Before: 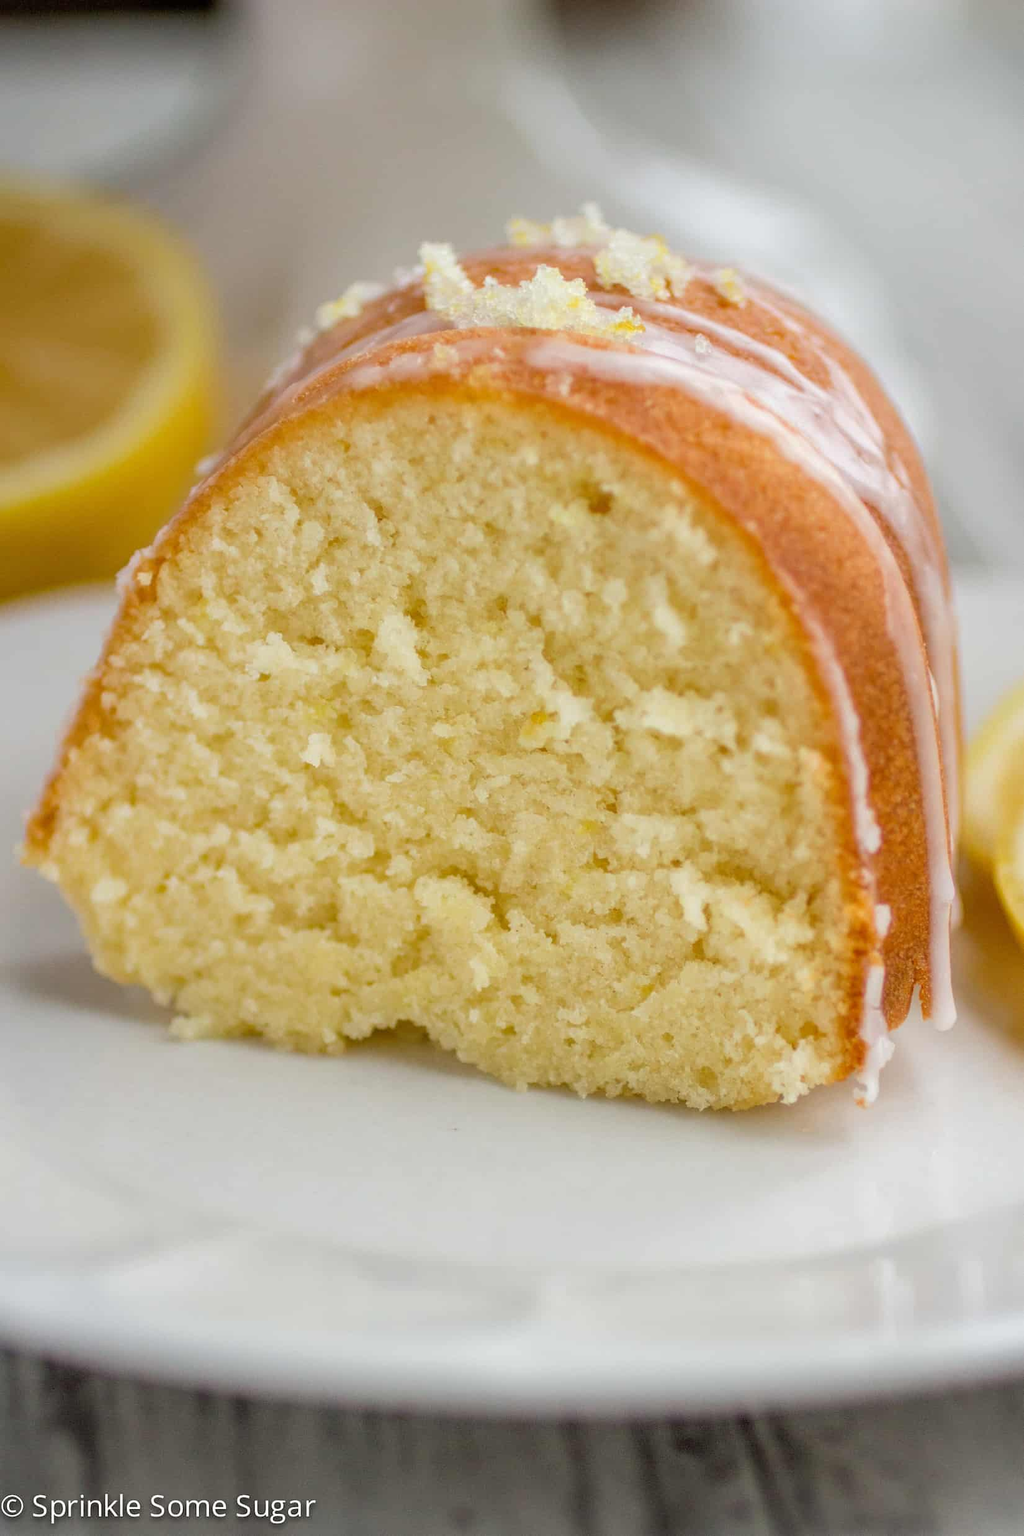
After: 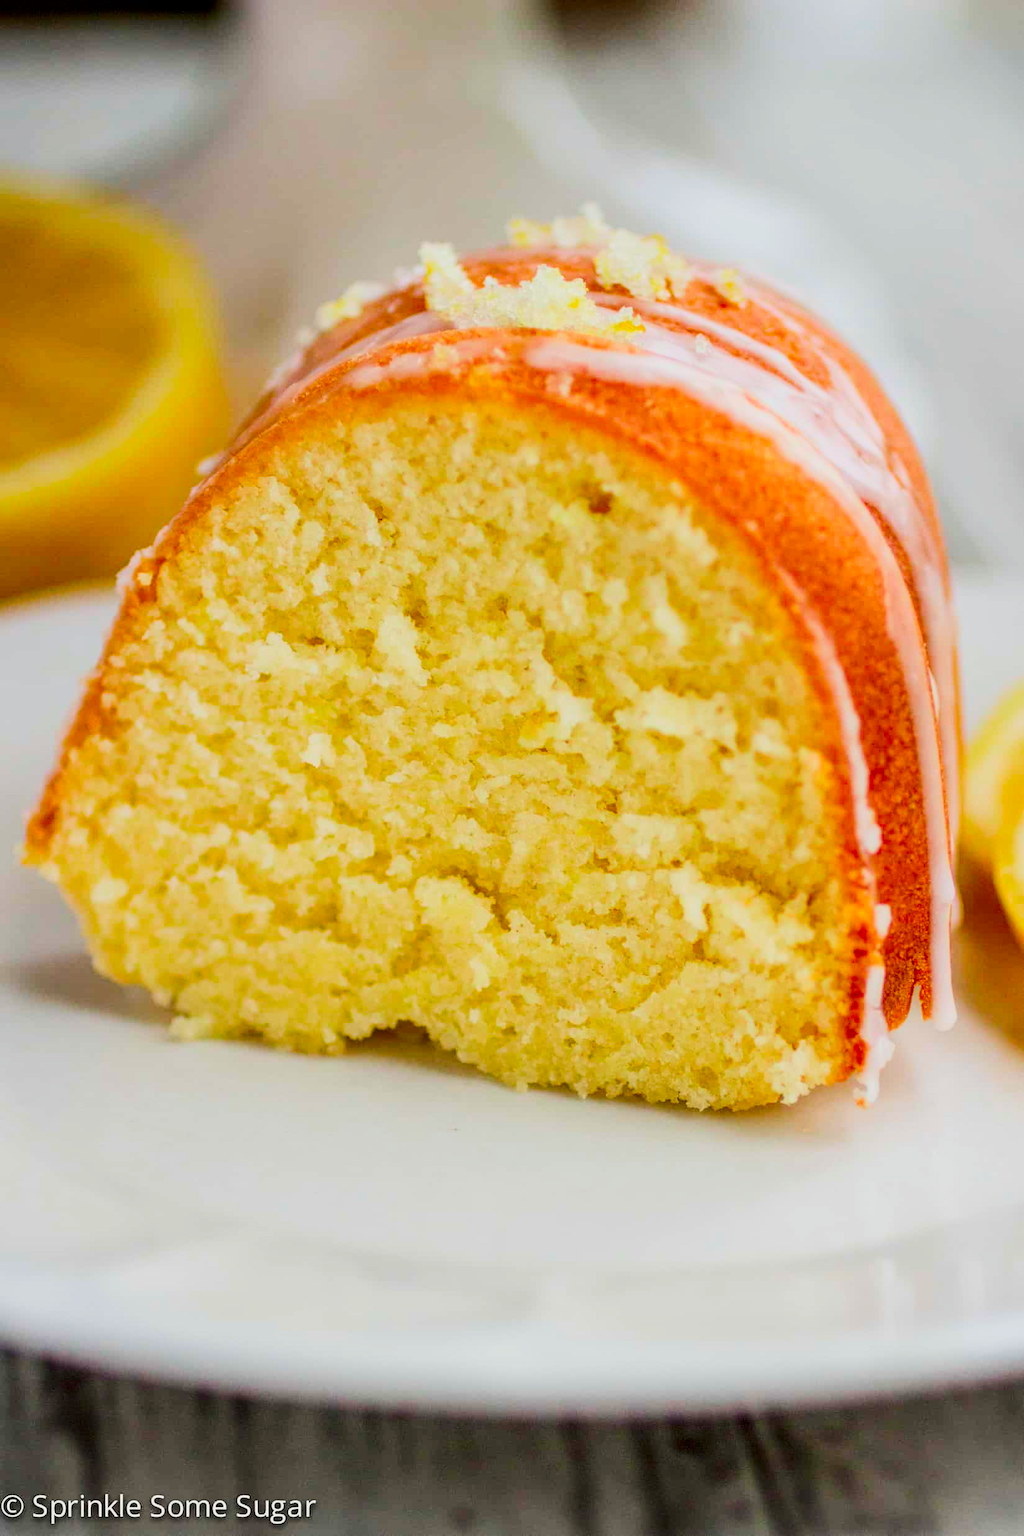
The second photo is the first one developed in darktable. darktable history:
contrast equalizer: octaves 7, y [[0.524 ×6], [0.512 ×6], [0.379 ×6], [0 ×6], [0 ×6]]
contrast brightness saturation: contrast 0.26, brightness 0.02, saturation 0.87
filmic rgb: black relative exposure -7.65 EV, white relative exposure 4.56 EV, hardness 3.61
